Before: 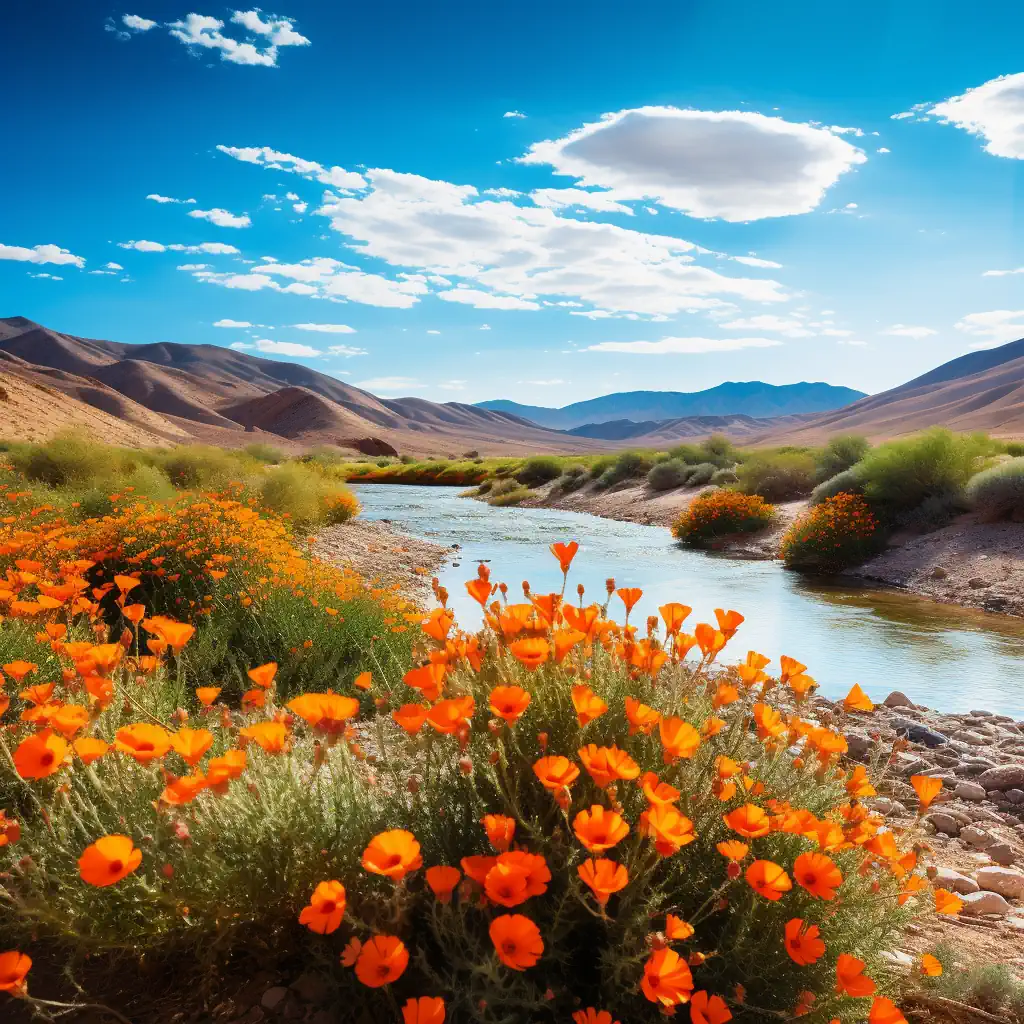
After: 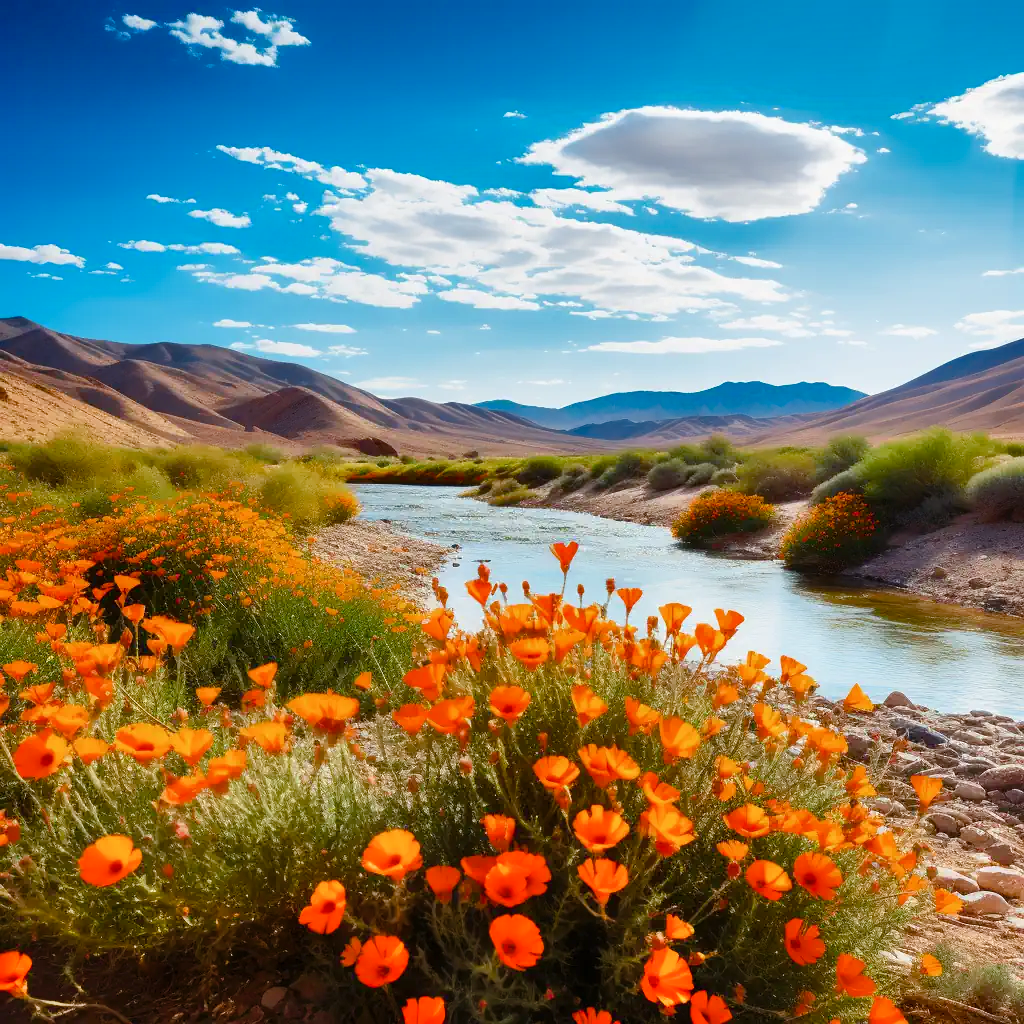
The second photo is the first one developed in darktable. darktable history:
shadows and highlights: low approximation 0.01, soften with gaussian
color balance rgb: perceptual saturation grading › global saturation 20%, perceptual saturation grading › highlights -25%, perceptual saturation grading › shadows 25%
